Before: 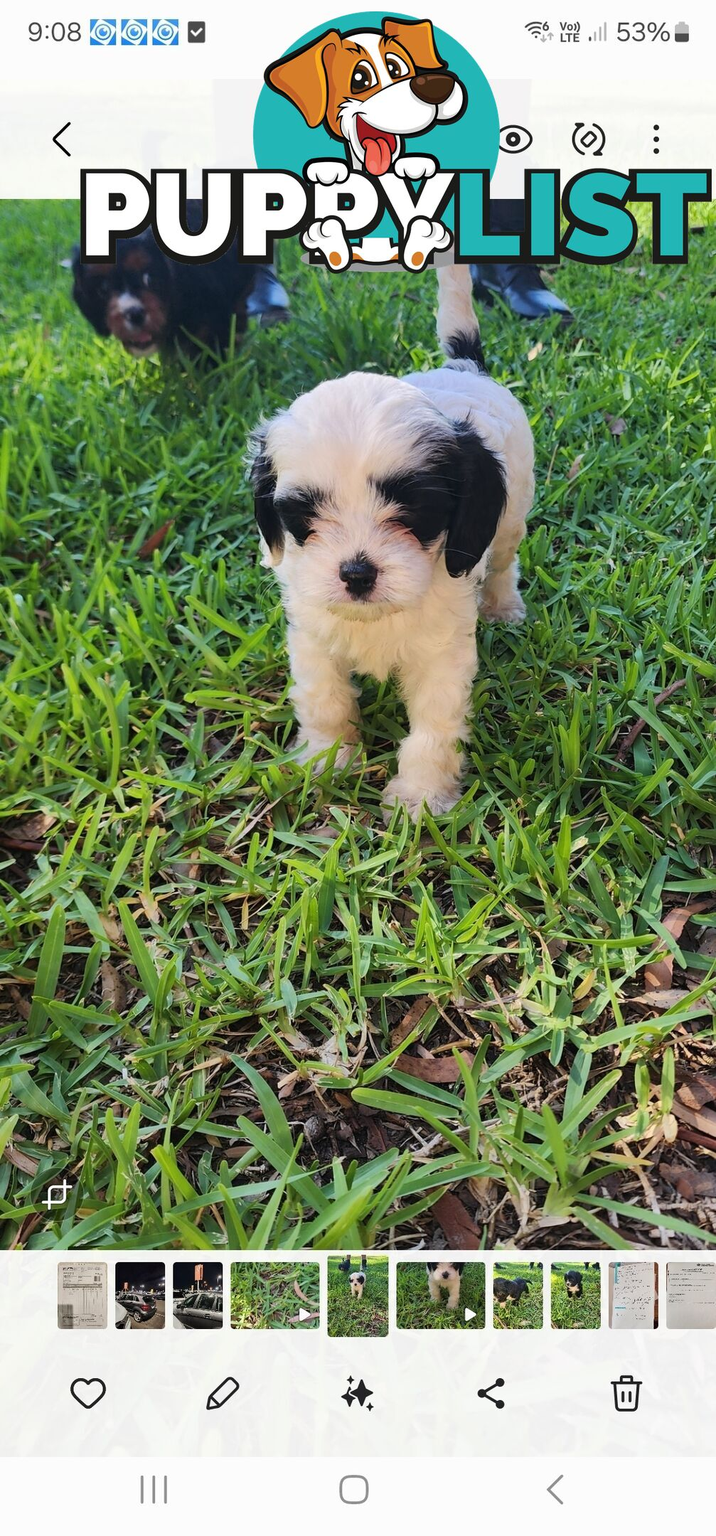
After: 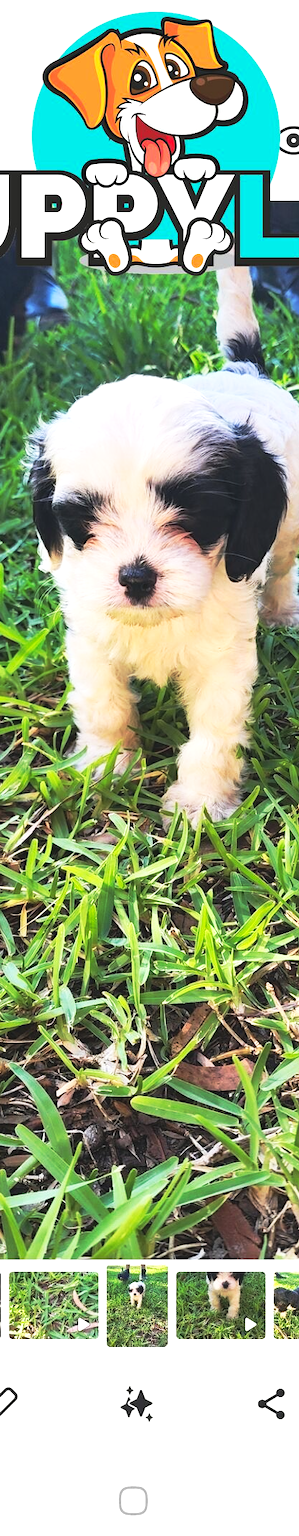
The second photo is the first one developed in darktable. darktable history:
crop: left 31.051%, right 27.369%
tone equalizer: edges refinement/feathering 500, mask exposure compensation -1.57 EV, preserve details no
exposure: black level correction -0.005, exposure 0.627 EV, compensate highlight preservation false
base curve: curves: ch0 [(0, 0) (0.257, 0.25) (0.482, 0.586) (0.757, 0.871) (1, 1)], preserve colors none
